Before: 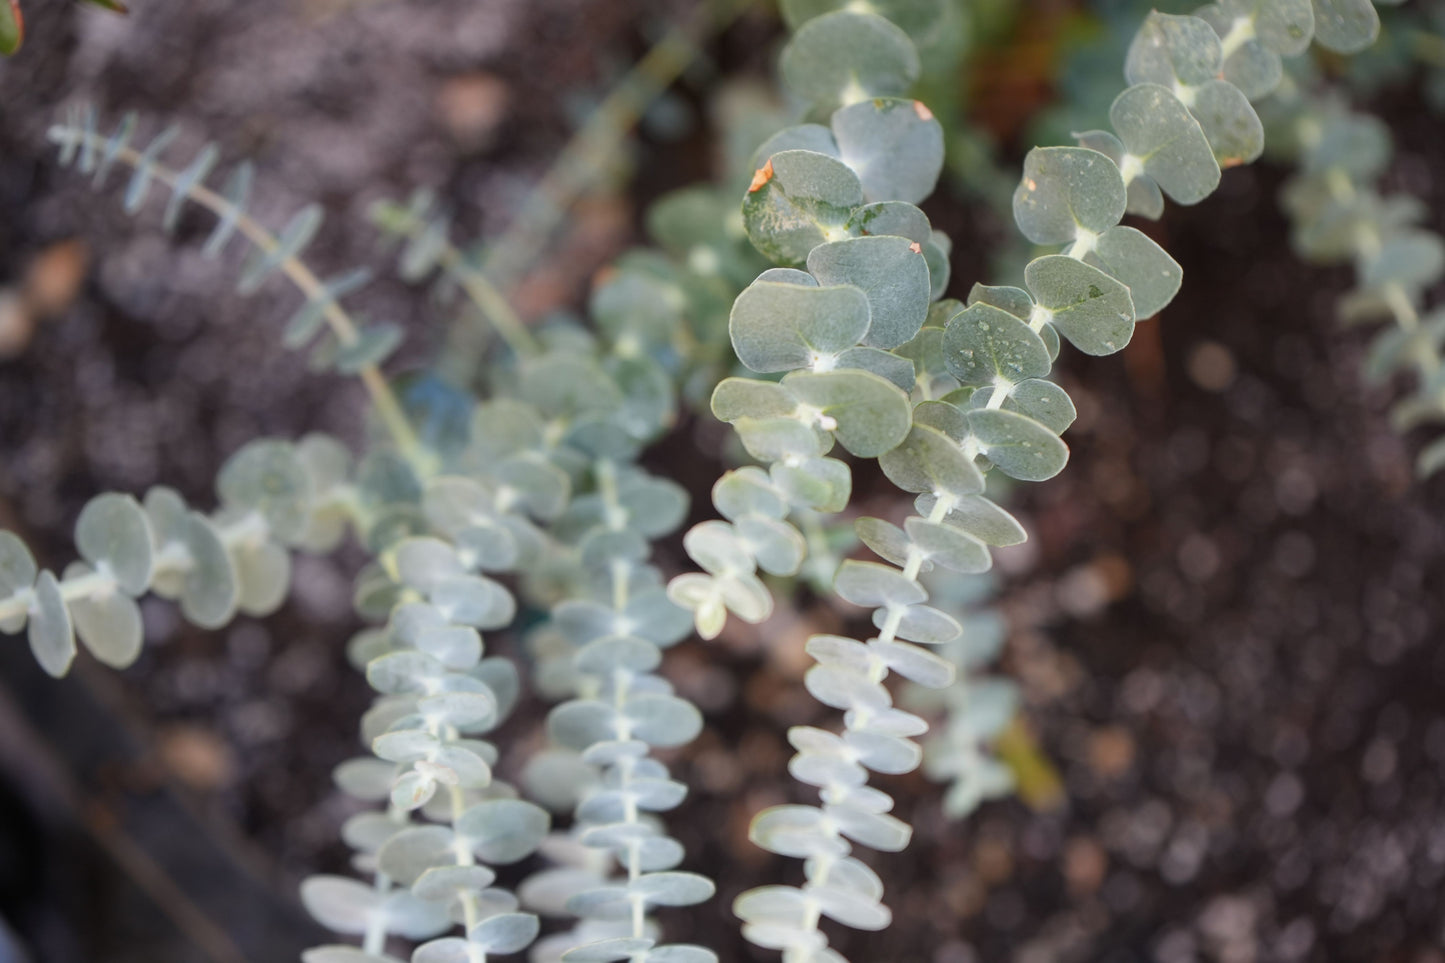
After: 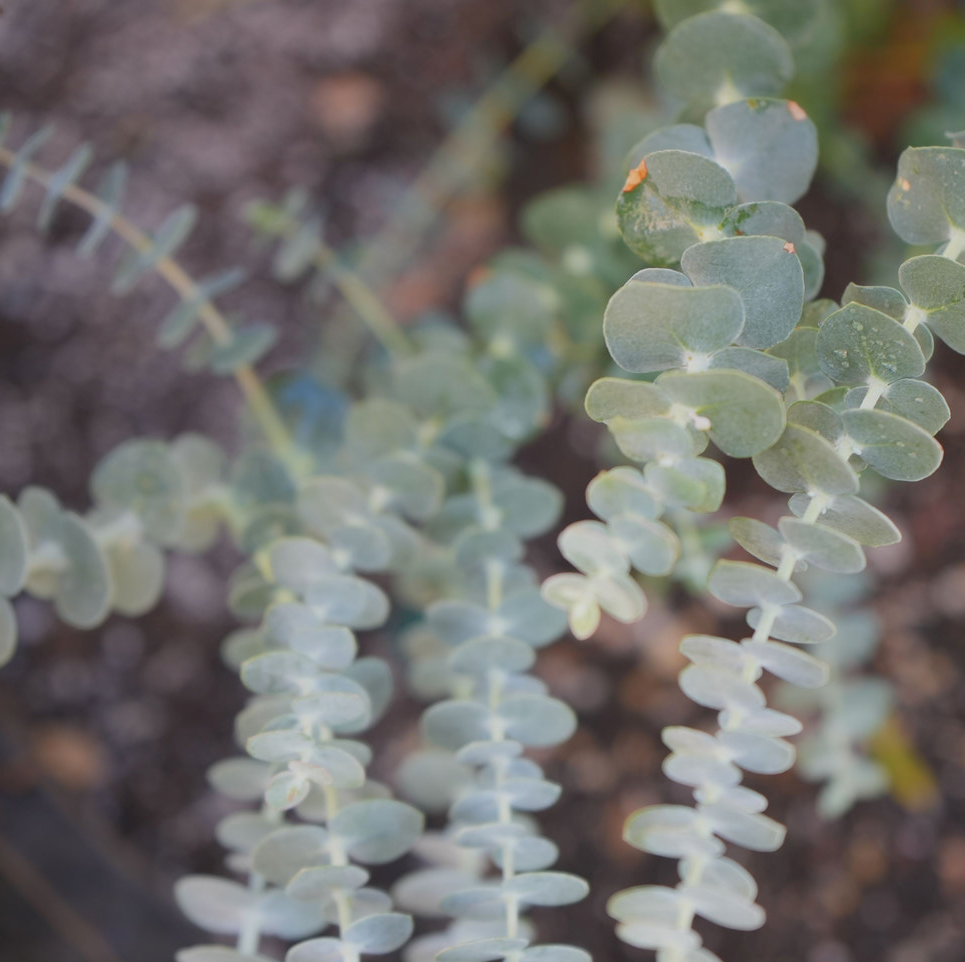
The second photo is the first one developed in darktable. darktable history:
crop and rotate: left 8.732%, right 24.435%
local contrast: detail 72%
